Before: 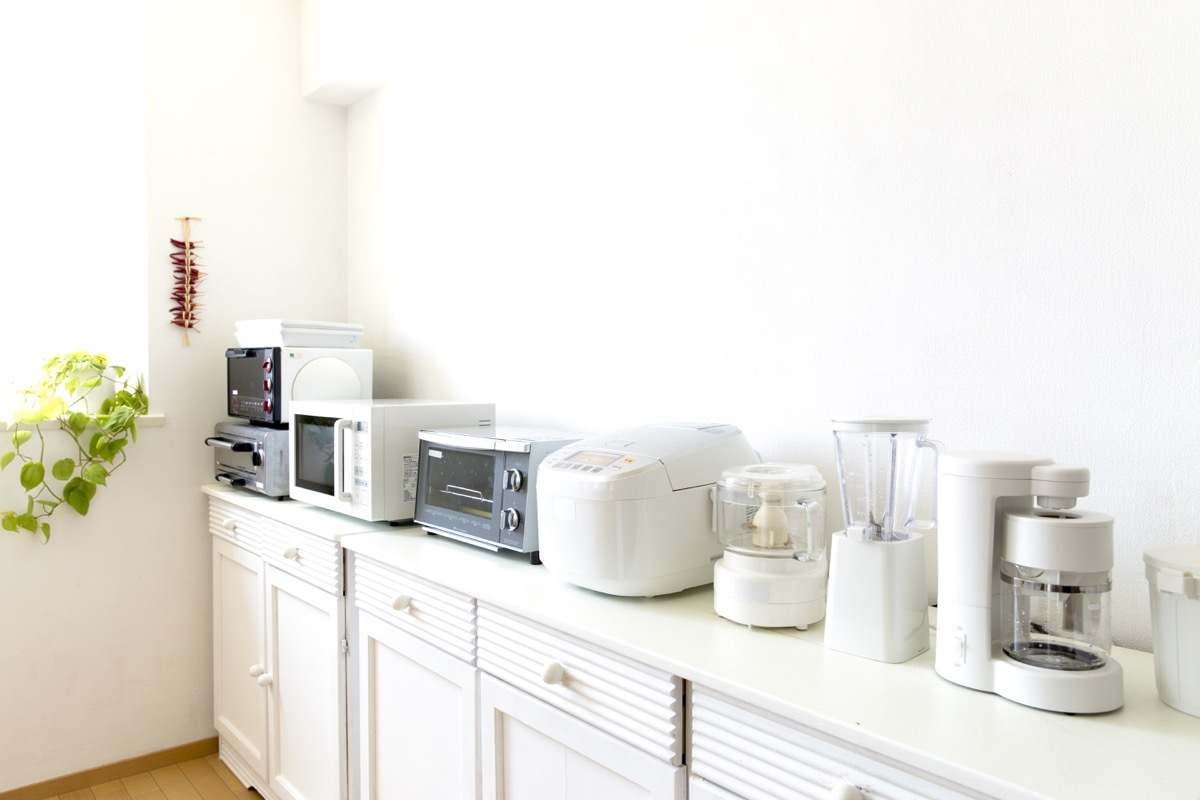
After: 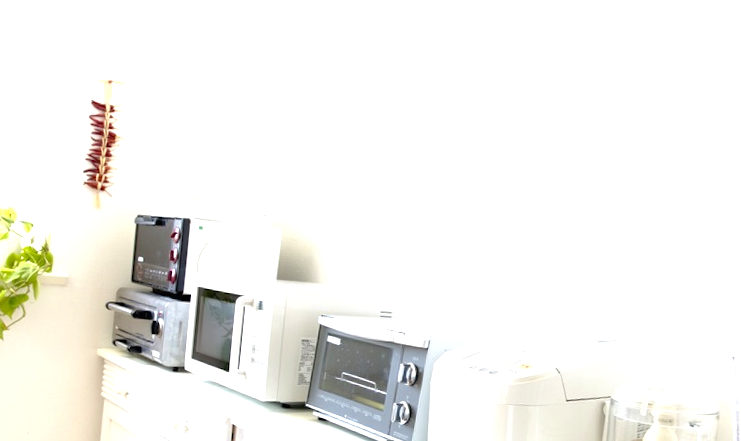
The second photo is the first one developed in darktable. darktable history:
shadows and highlights: shadows 25.07, highlights -26.41
crop and rotate: angle -5.69°, left 2.144%, top 6.746%, right 27.165%, bottom 30.061%
exposure: black level correction 0, exposure 0.694 EV, compensate highlight preservation false
